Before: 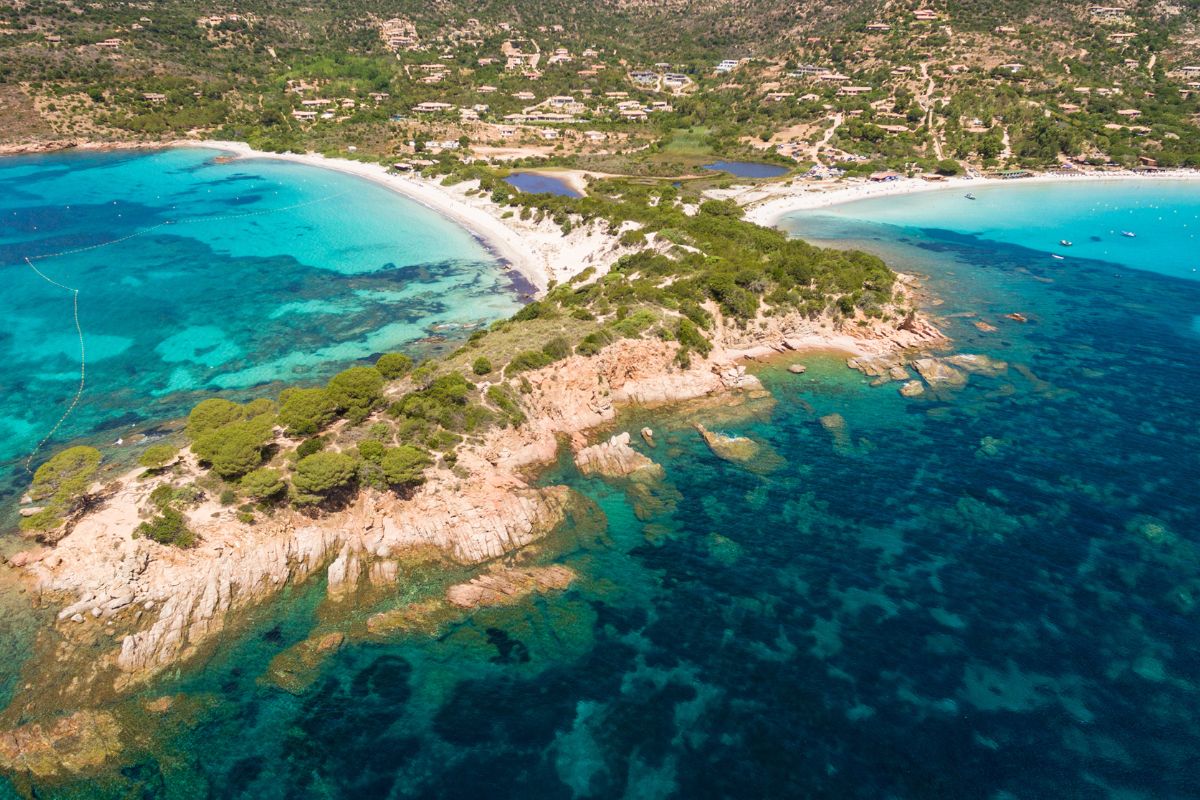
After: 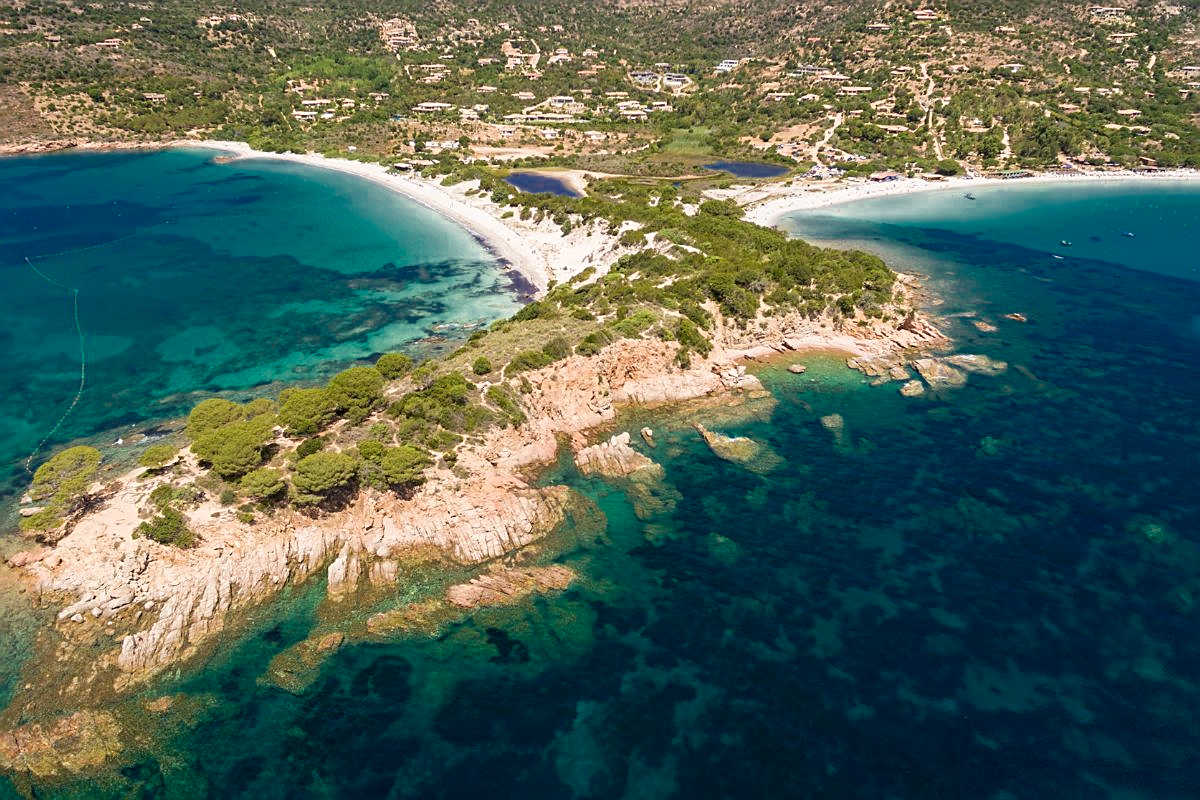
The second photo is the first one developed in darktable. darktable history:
sharpen: on, module defaults
color zones: curves: ch0 [(0, 0.497) (0.143, 0.5) (0.286, 0.5) (0.429, 0.483) (0.571, 0.116) (0.714, -0.006) (0.857, 0.28) (1, 0.497)], mix 20.47%
